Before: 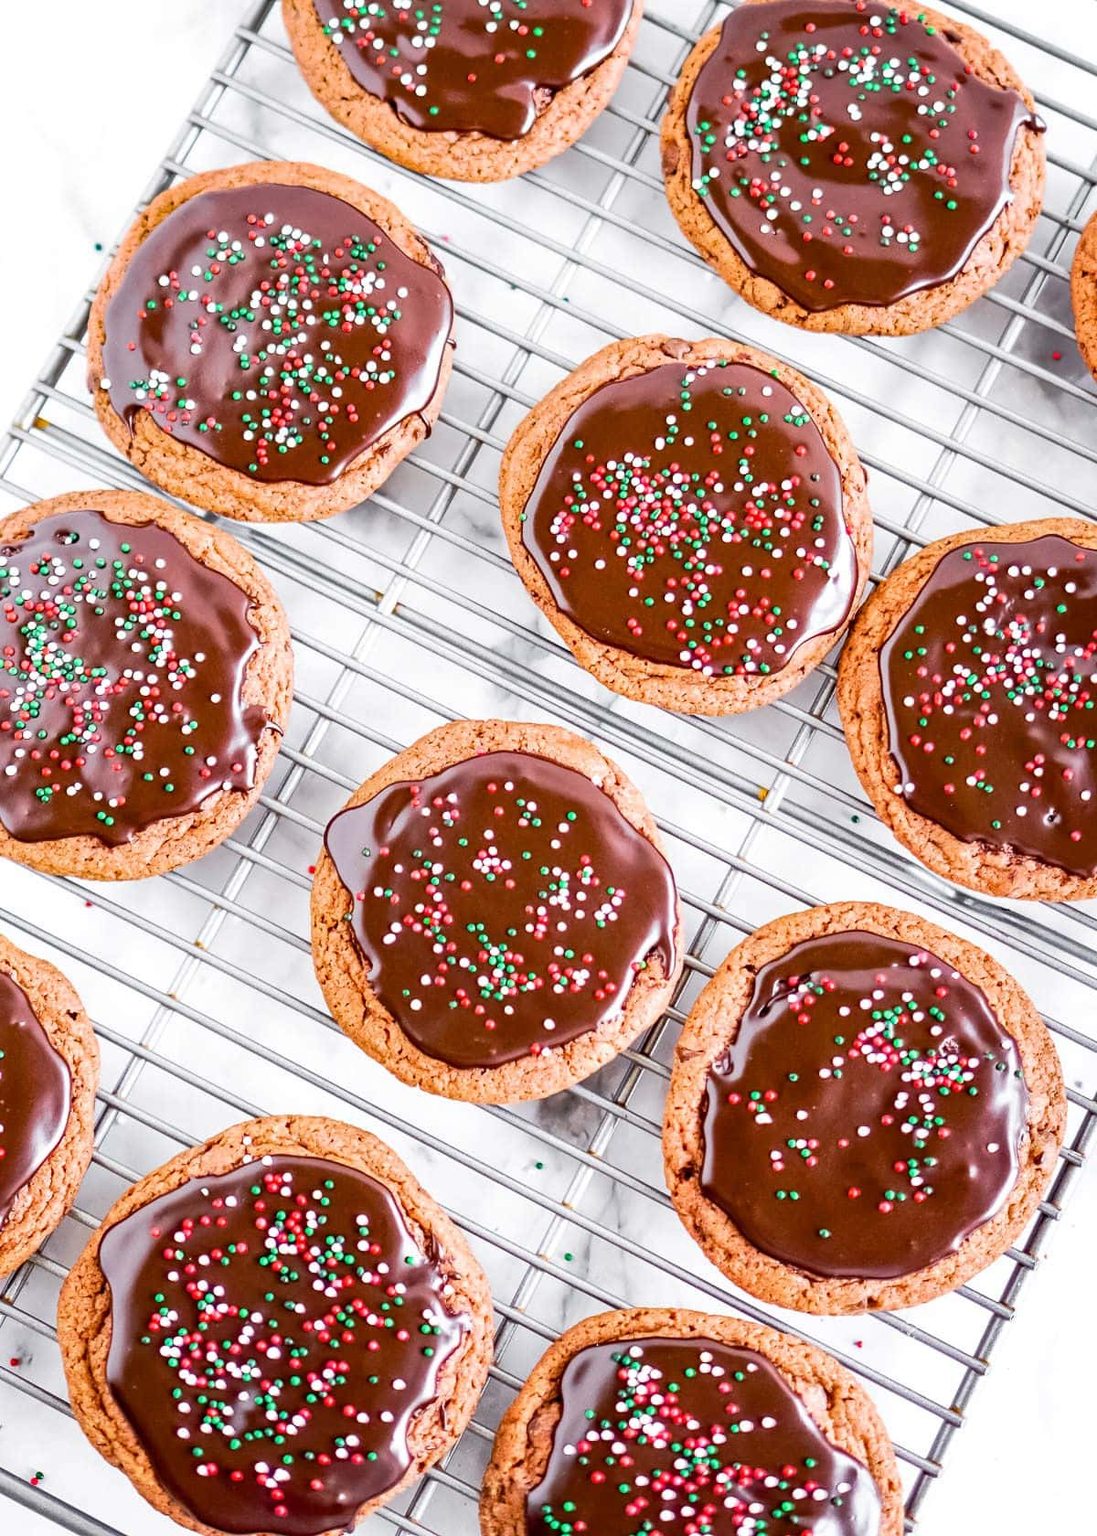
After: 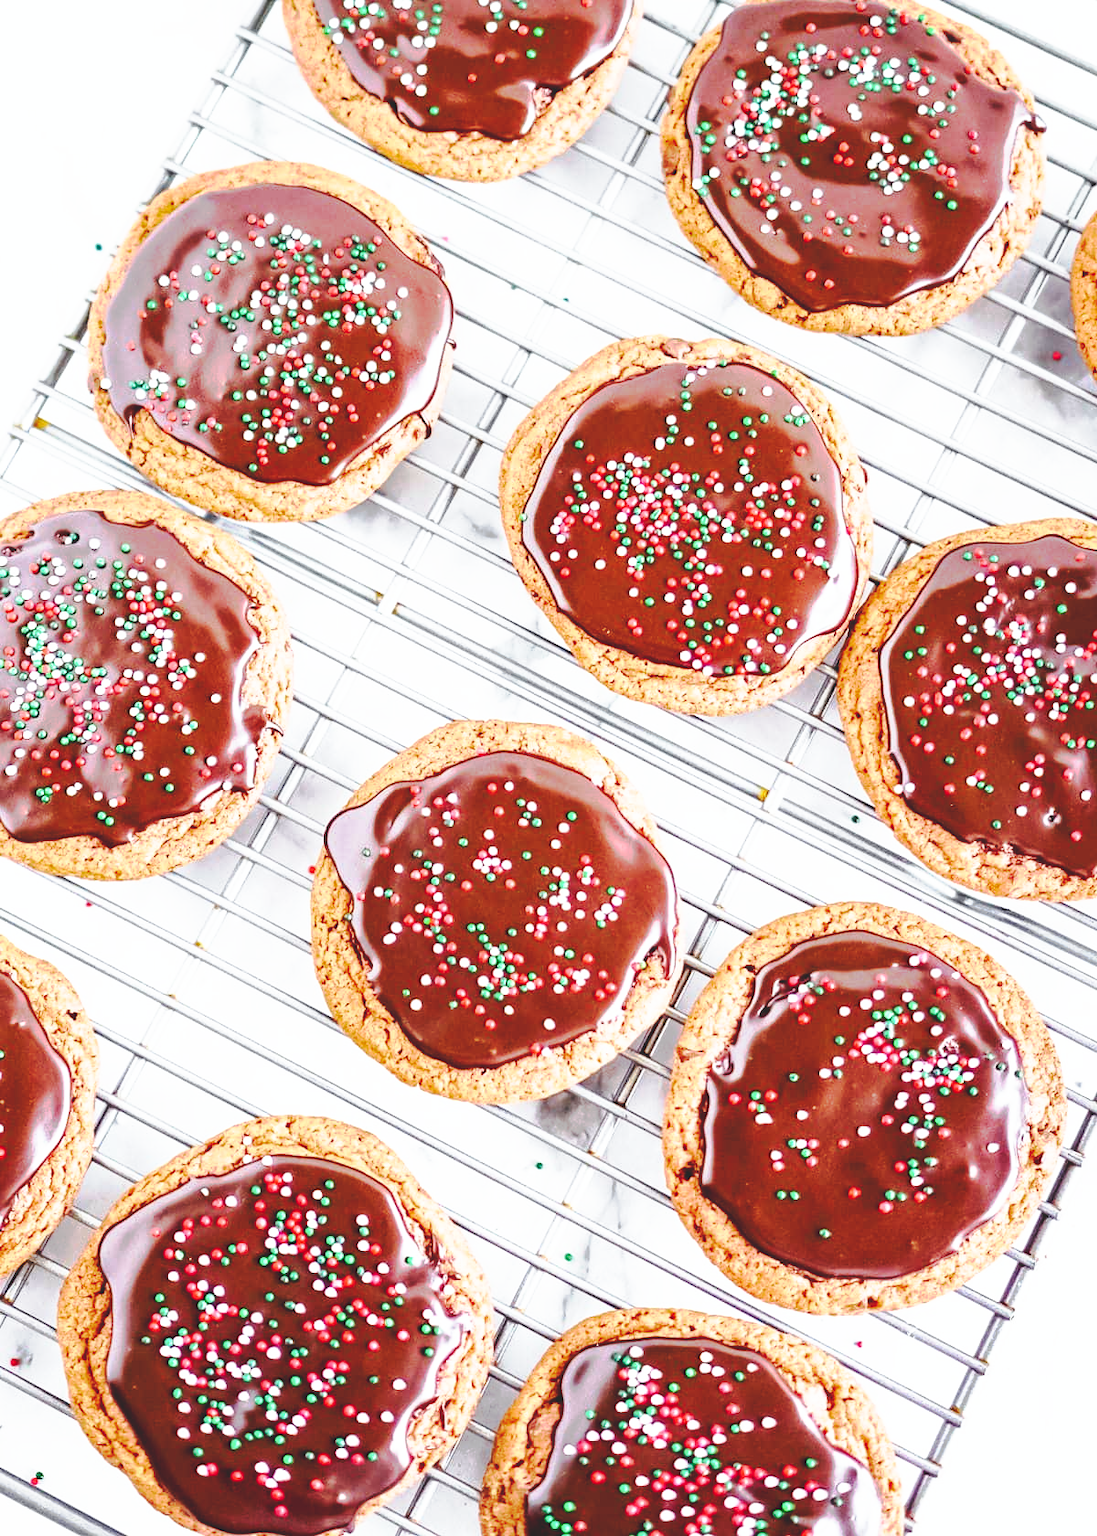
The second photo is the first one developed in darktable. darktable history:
tone curve: curves: ch0 [(0, 0) (0.003, 0.149) (0.011, 0.152) (0.025, 0.154) (0.044, 0.164) (0.069, 0.179) (0.1, 0.194) (0.136, 0.211) (0.177, 0.232) (0.224, 0.258) (0.277, 0.289) (0.335, 0.326) (0.399, 0.371) (0.468, 0.438) (0.543, 0.504) (0.623, 0.569) (0.709, 0.642) (0.801, 0.716) (0.898, 0.775) (1, 1)], preserve colors none
base curve: curves: ch0 [(0, 0) (0.007, 0.004) (0.027, 0.03) (0.046, 0.07) (0.207, 0.54) (0.442, 0.872) (0.673, 0.972) (1, 1)], preserve colors none
white balance: red 0.978, blue 0.999
